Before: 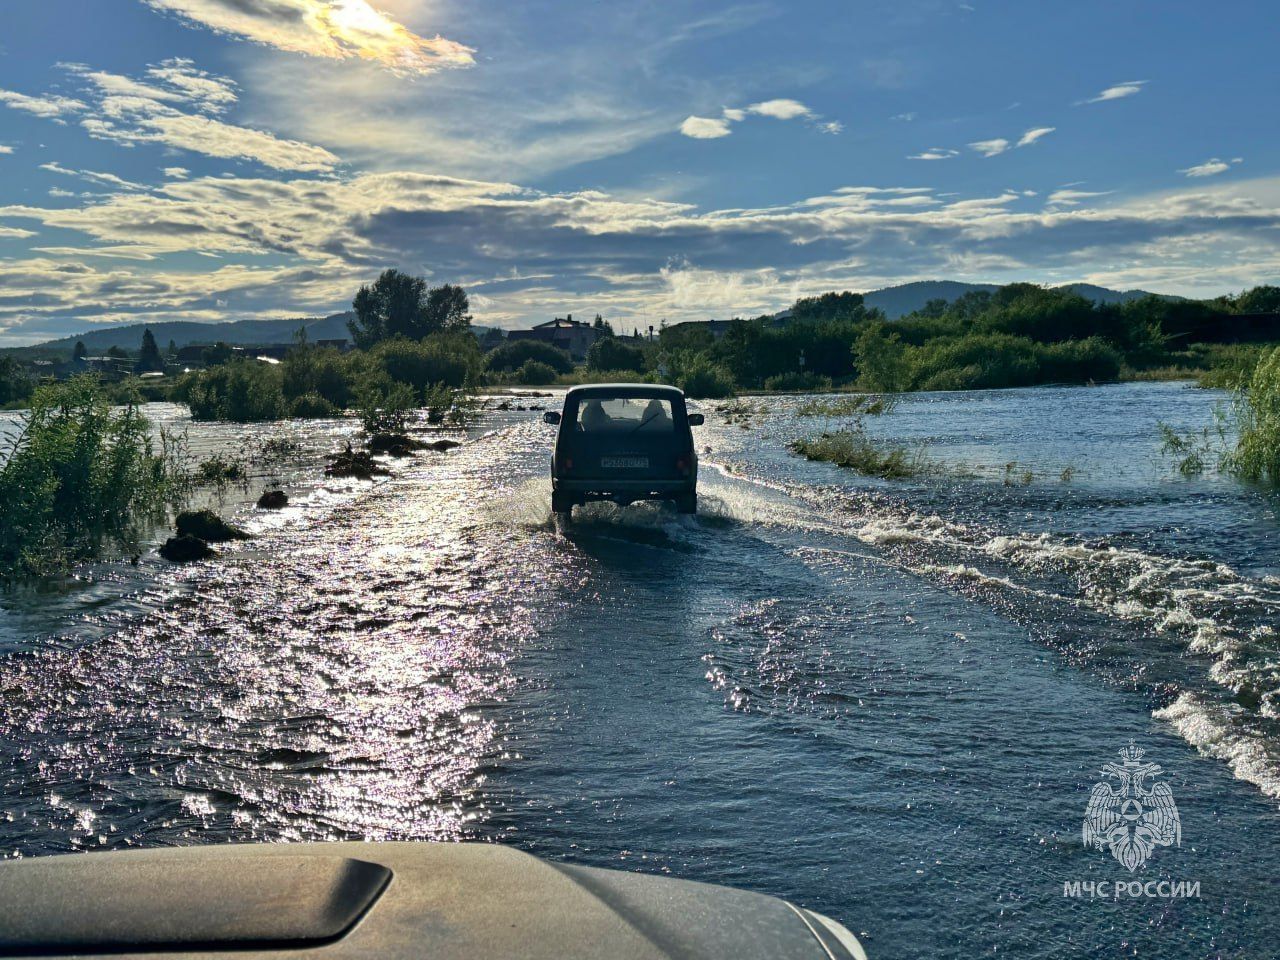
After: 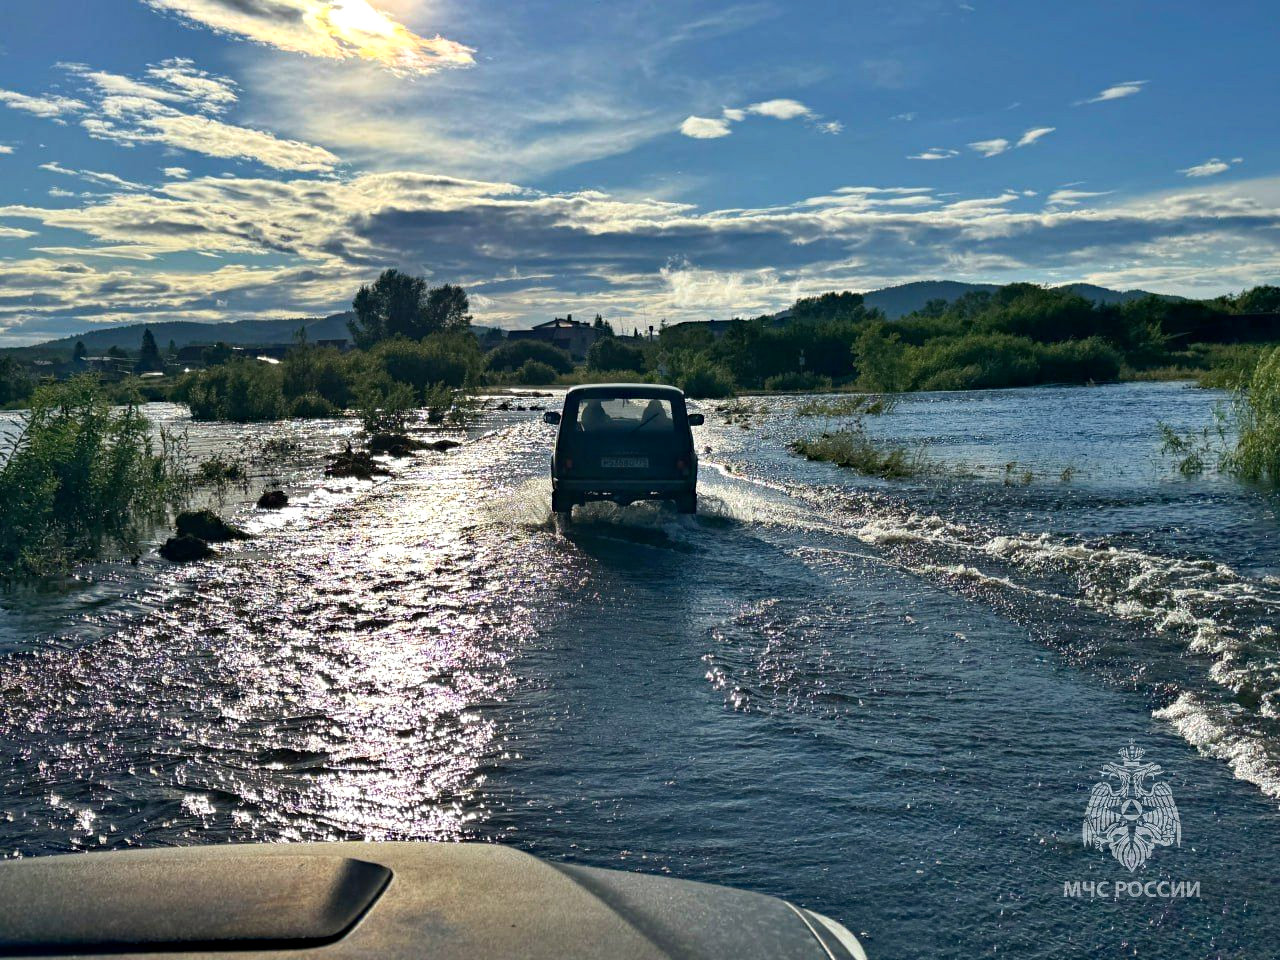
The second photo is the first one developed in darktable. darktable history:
tone equalizer: -8 EV -0.001 EV, -7 EV 0.001 EV, -6 EV -0.002 EV, -5 EV -0.003 EV, -4 EV -0.062 EV, -3 EV -0.222 EV, -2 EV -0.267 EV, -1 EV 0.105 EV, +0 EV 0.303 EV
haze removal: compatibility mode true, adaptive false
